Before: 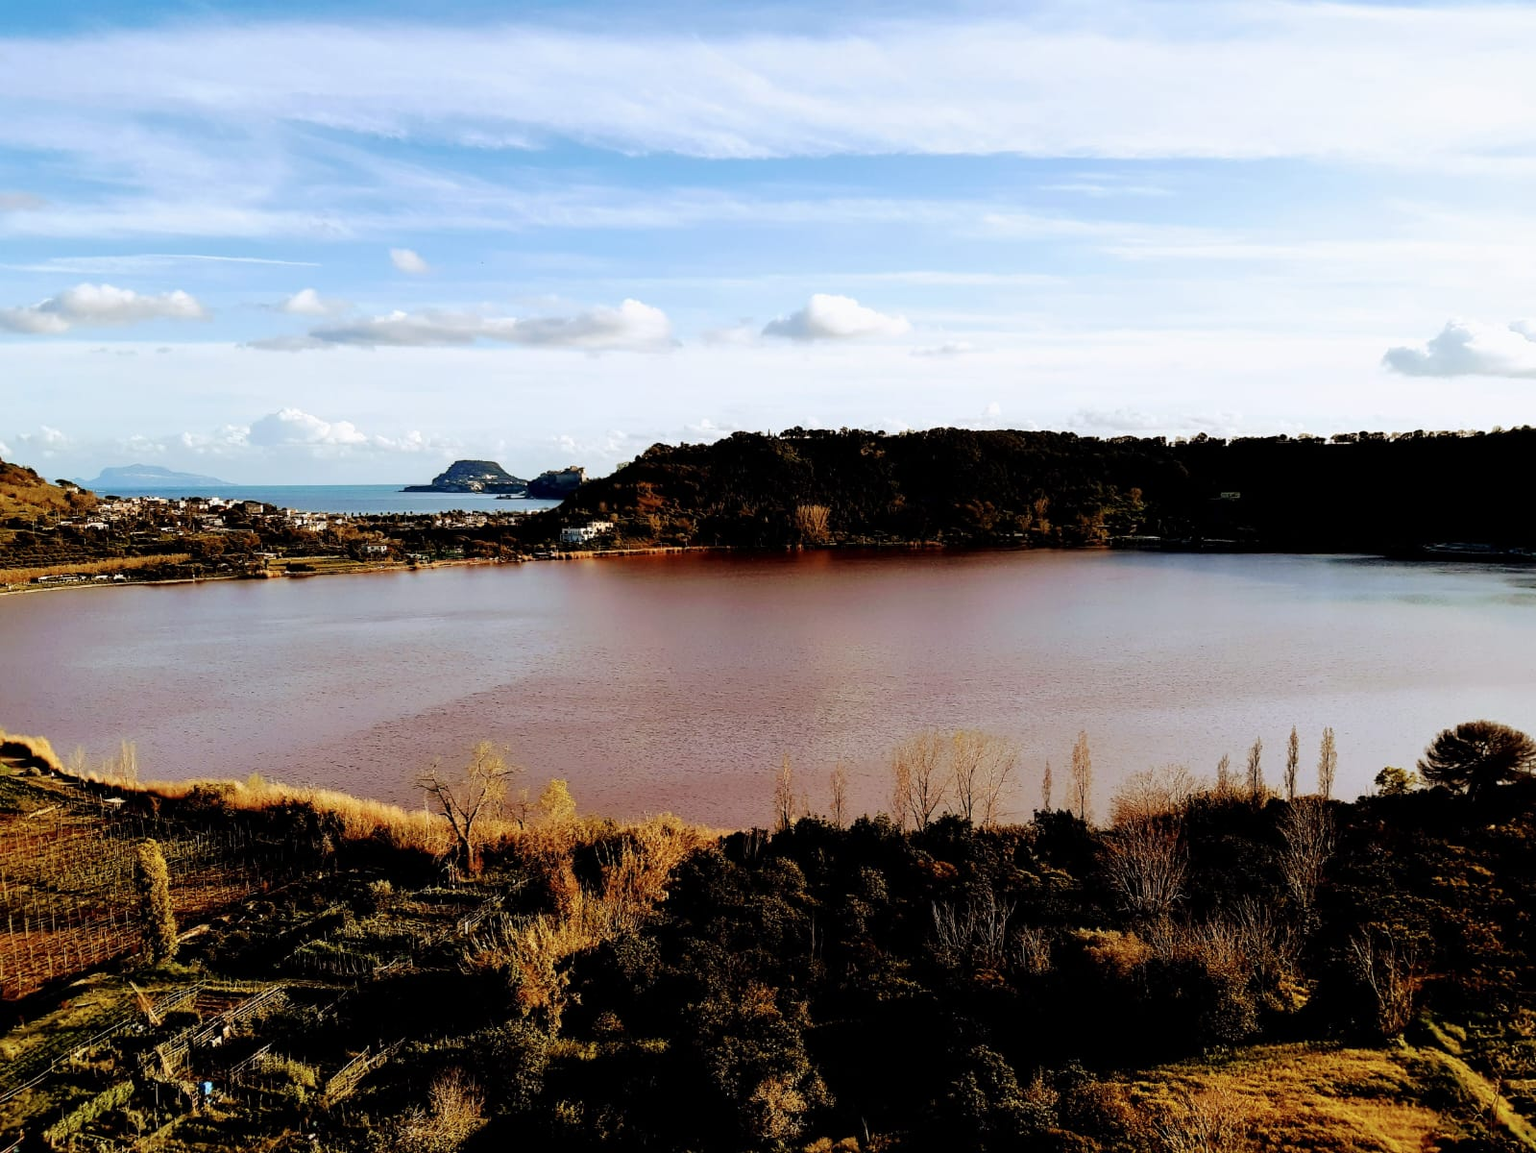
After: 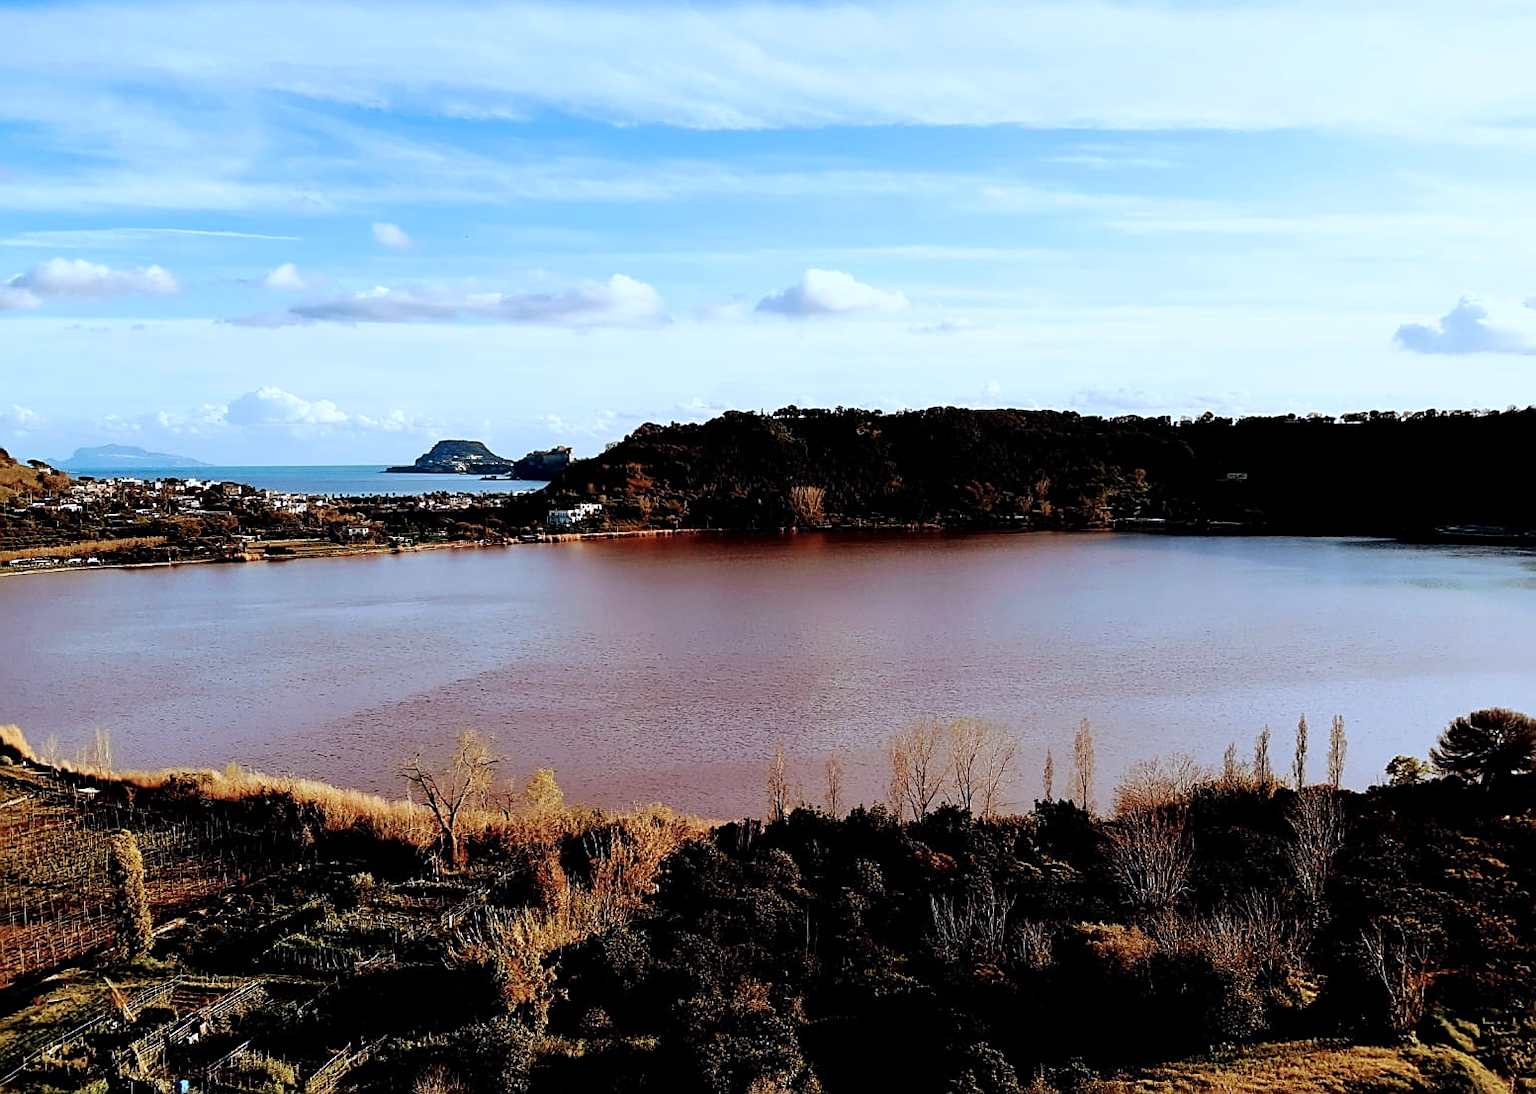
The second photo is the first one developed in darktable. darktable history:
color correction: highlights a* -2.24, highlights b* -18.29
crop: left 1.904%, top 2.863%, right 0.923%, bottom 4.829%
sharpen: on, module defaults
